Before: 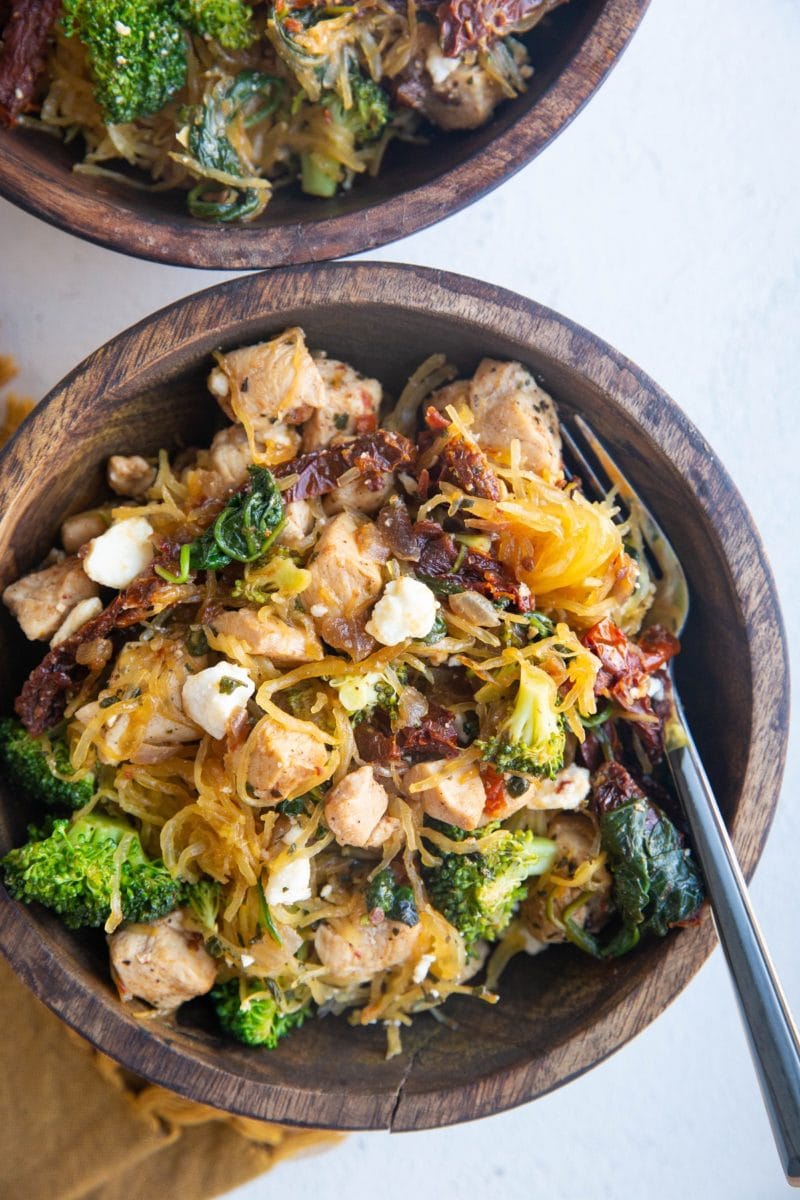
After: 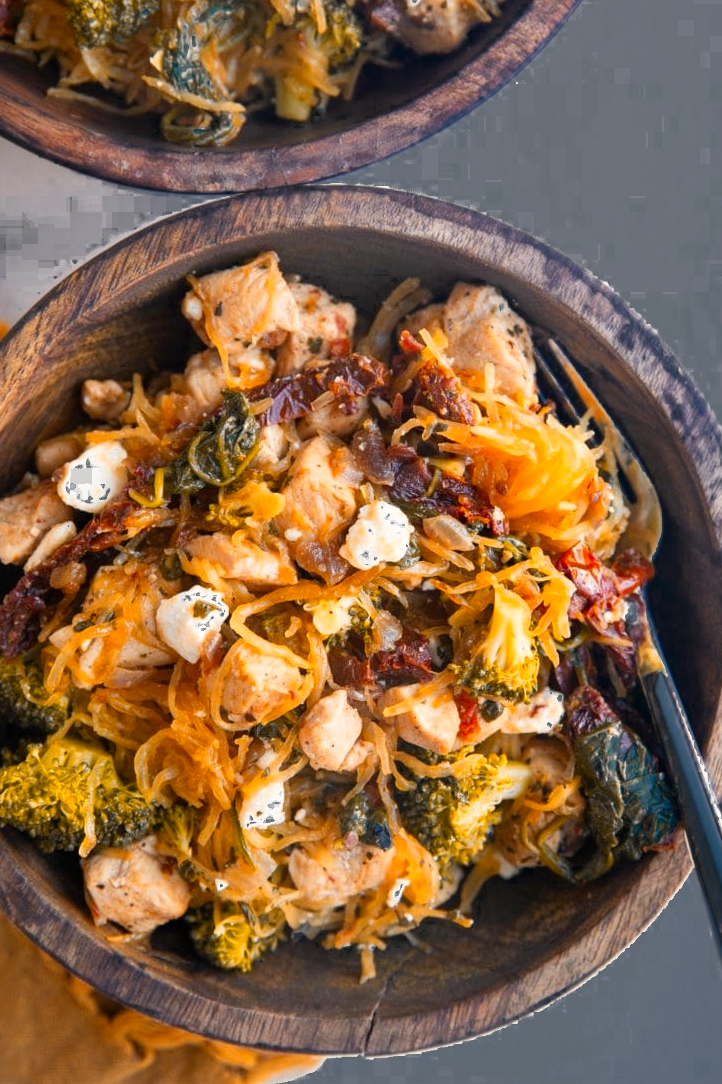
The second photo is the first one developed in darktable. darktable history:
color zones: curves: ch0 [(0, 0.499) (0.143, 0.5) (0.286, 0.5) (0.429, 0.476) (0.571, 0.284) (0.714, 0.243) (0.857, 0.449) (1, 0.499)]; ch1 [(0, 0.532) (0.143, 0.645) (0.286, 0.696) (0.429, 0.211) (0.571, 0.504) (0.714, 0.493) (0.857, 0.495) (1, 0.532)]; ch2 [(0, 0.5) (0.143, 0.5) (0.286, 0.427) (0.429, 0.324) (0.571, 0.5) (0.714, 0.5) (0.857, 0.5) (1, 0.5)], process mode strong
crop: left 3.348%, top 6.37%, right 6.368%, bottom 3.219%
